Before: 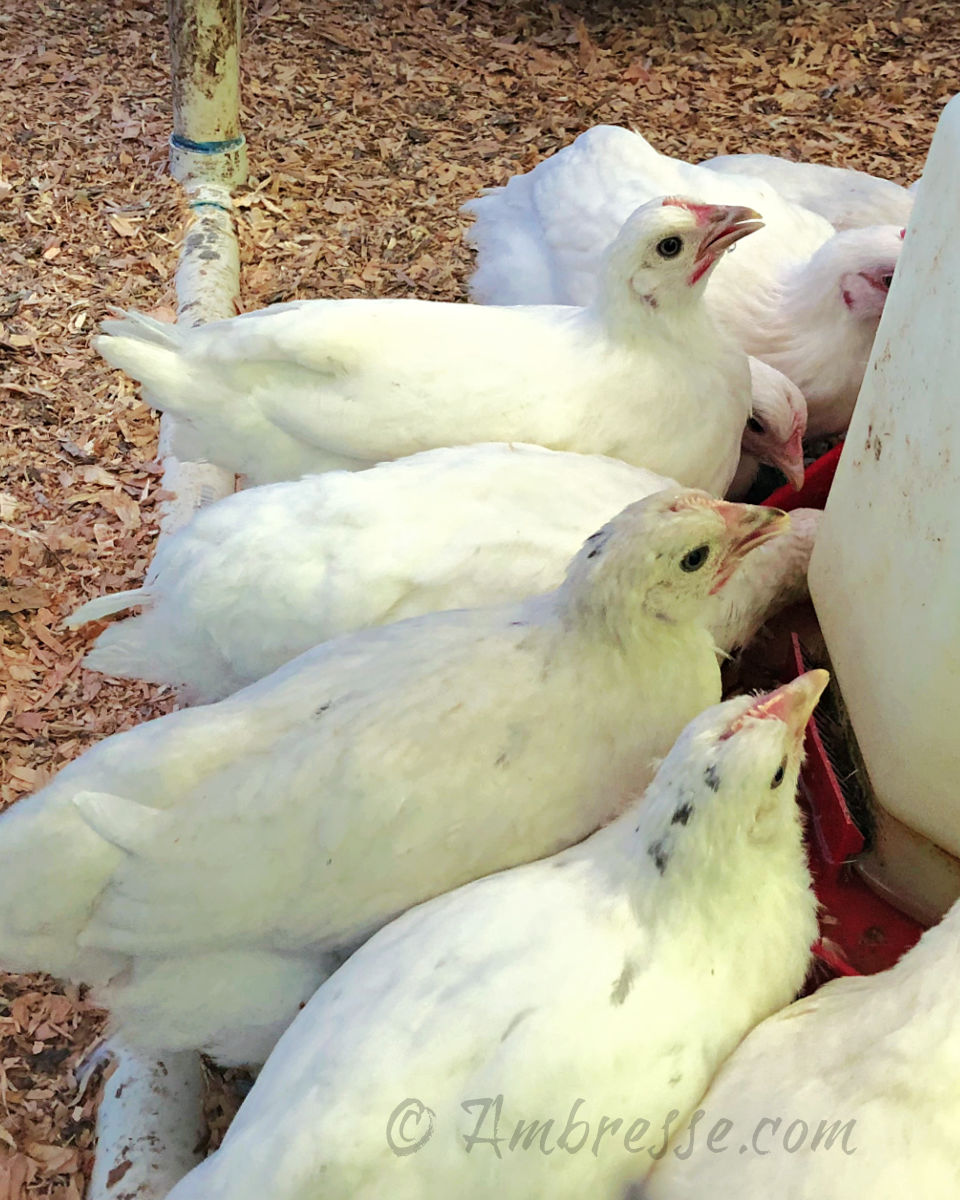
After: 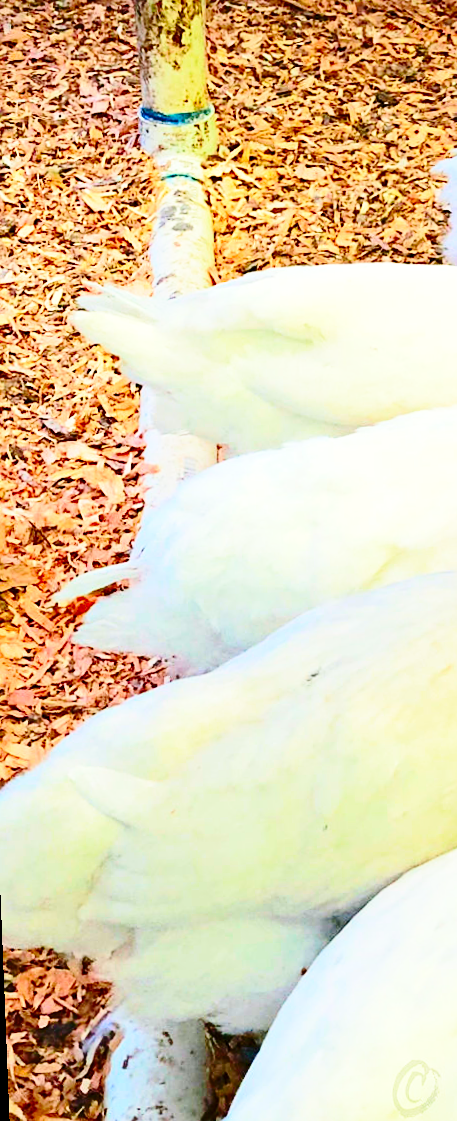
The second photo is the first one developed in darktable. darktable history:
crop and rotate: left 0%, top 0%, right 50.845%
contrast brightness saturation: contrast 0.26, brightness 0.02, saturation 0.87
sharpen: amount 0.2
base curve: curves: ch0 [(0, 0) (0.028, 0.03) (0.121, 0.232) (0.46, 0.748) (0.859, 0.968) (1, 1)], preserve colors none
rotate and perspective: rotation -2.12°, lens shift (vertical) 0.009, lens shift (horizontal) -0.008, automatic cropping original format, crop left 0.036, crop right 0.964, crop top 0.05, crop bottom 0.959
